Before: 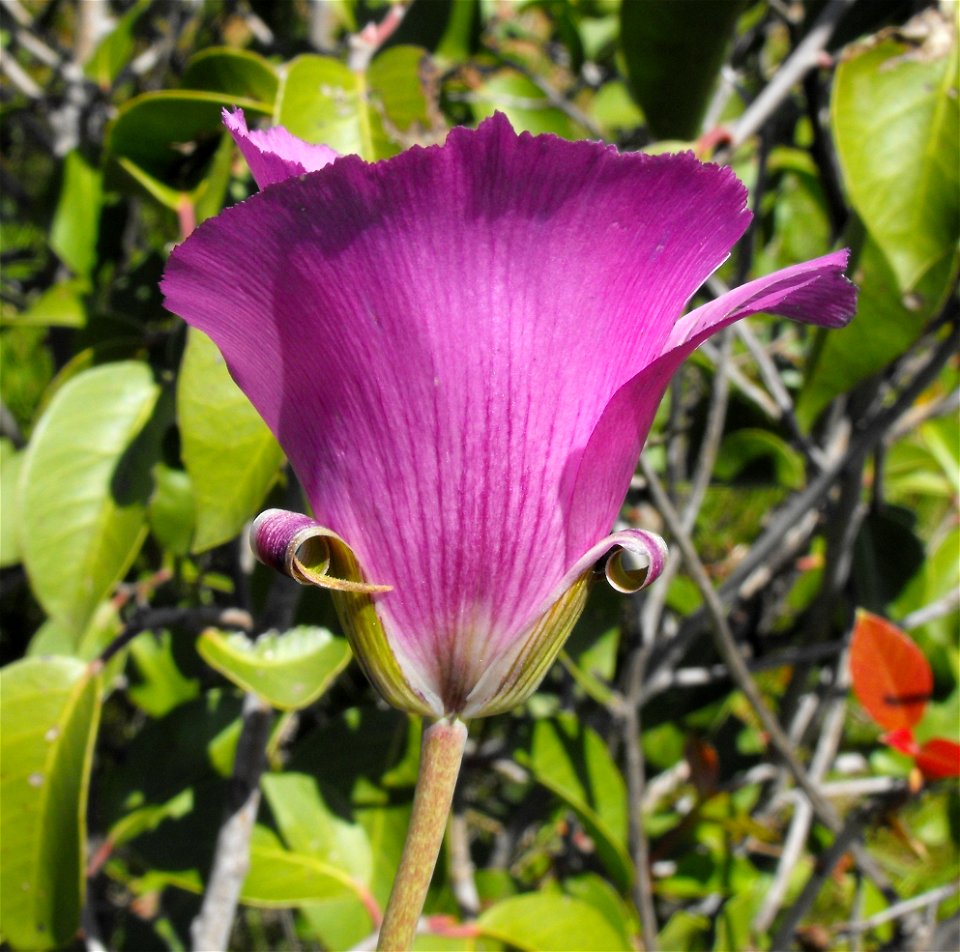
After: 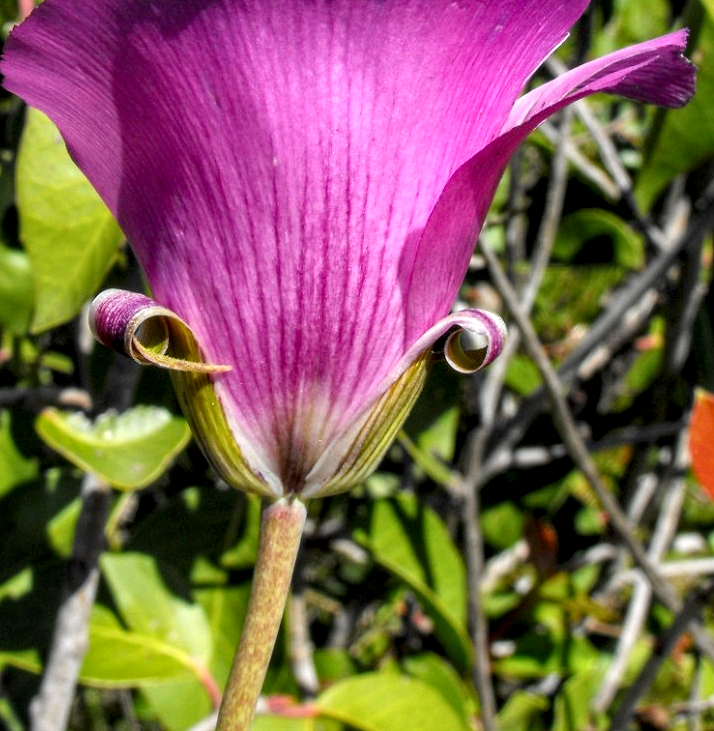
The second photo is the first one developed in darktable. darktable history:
crop: left 16.831%, top 23.168%, right 8.75%
local contrast: highlights 23%, detail 150%
